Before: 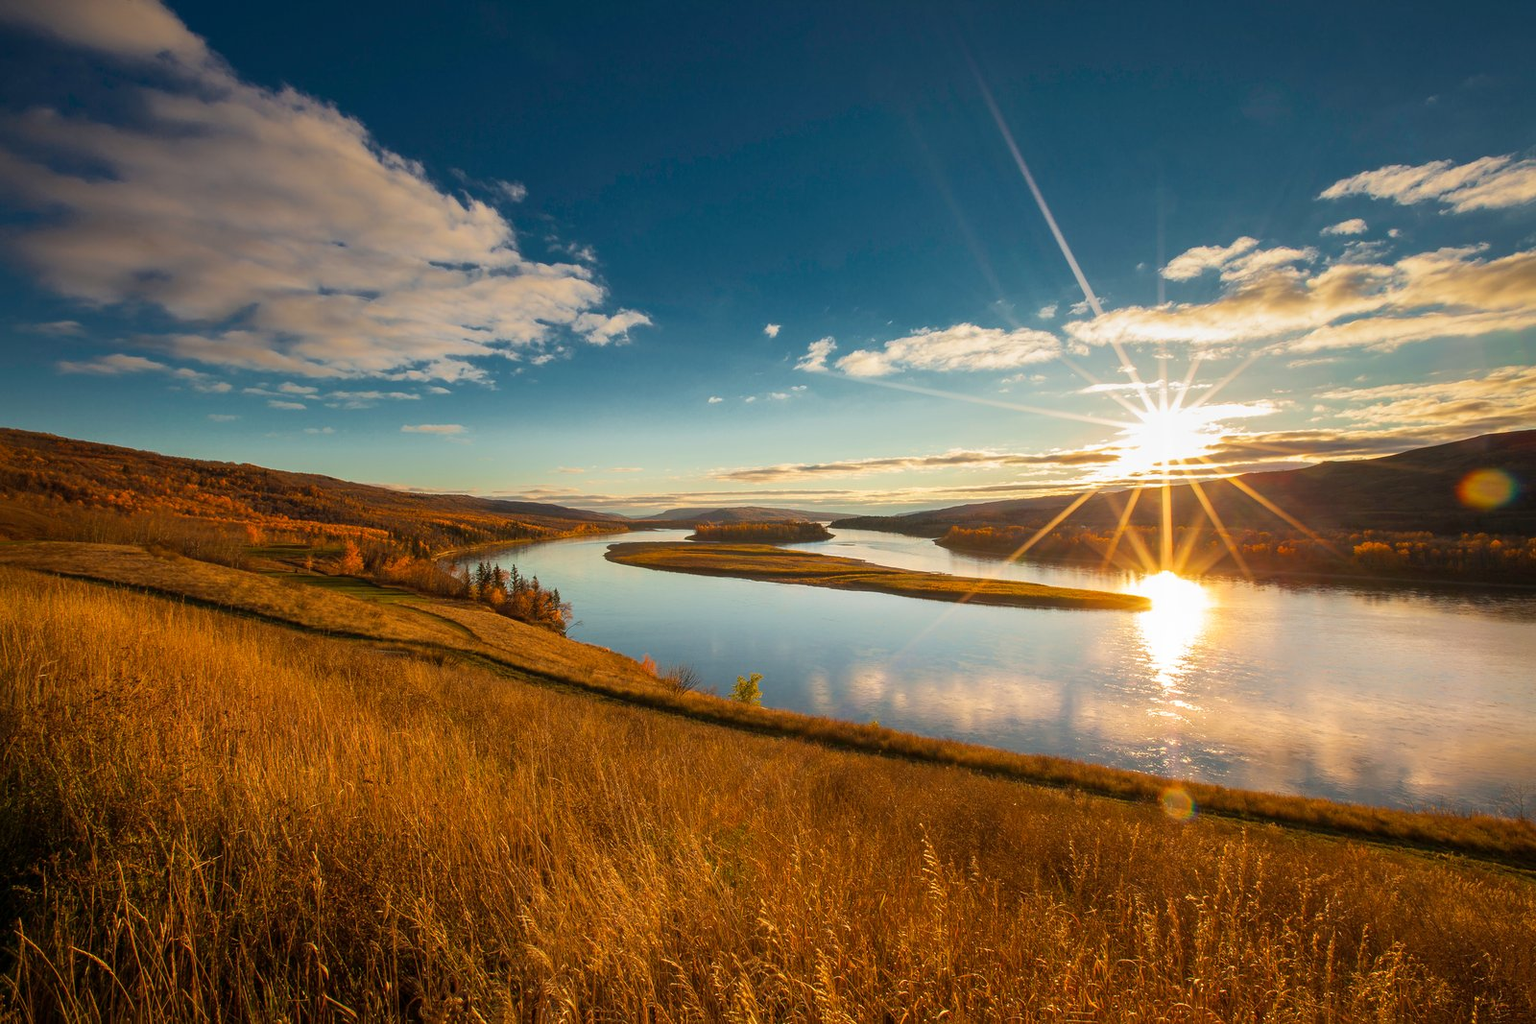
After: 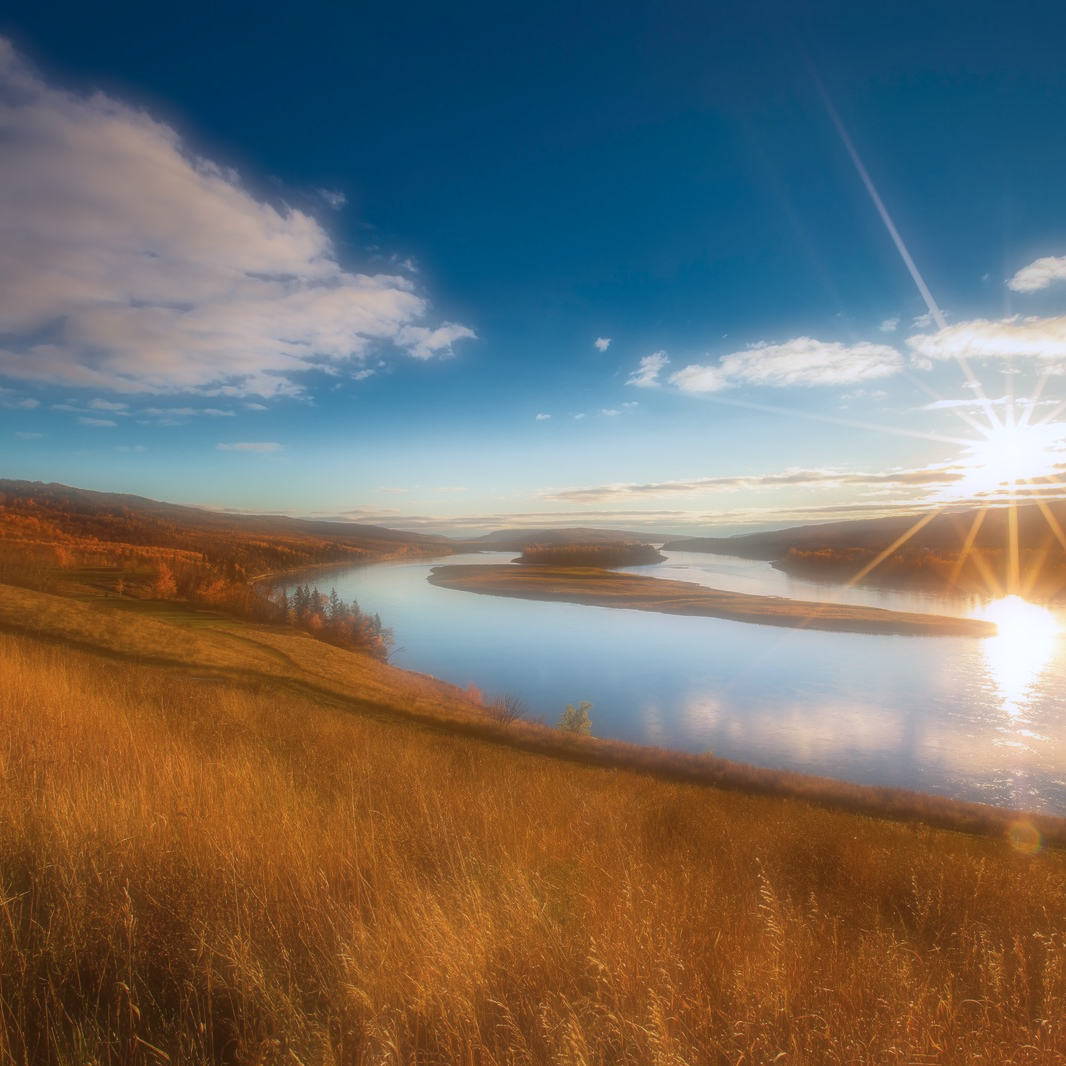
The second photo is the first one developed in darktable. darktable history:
crop and rotate: left 12.648%, right 20.685%
color calibration: illuminant as shot in camera, x 0.37, y 0.382, temperature 4313.32 K
soften: on, module defaults
